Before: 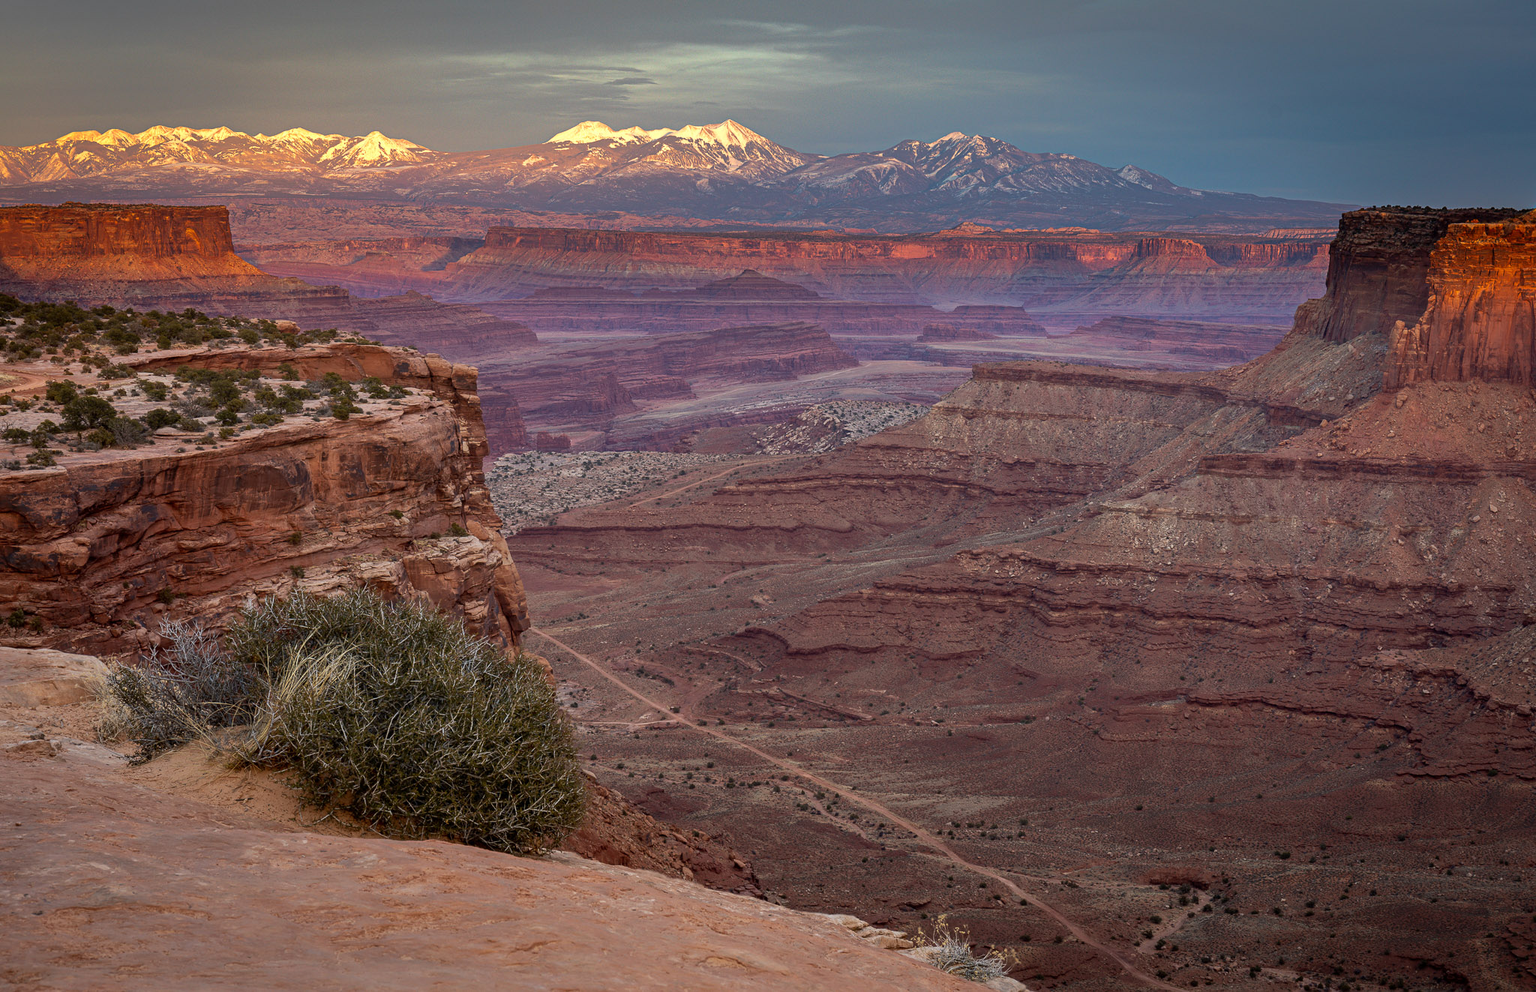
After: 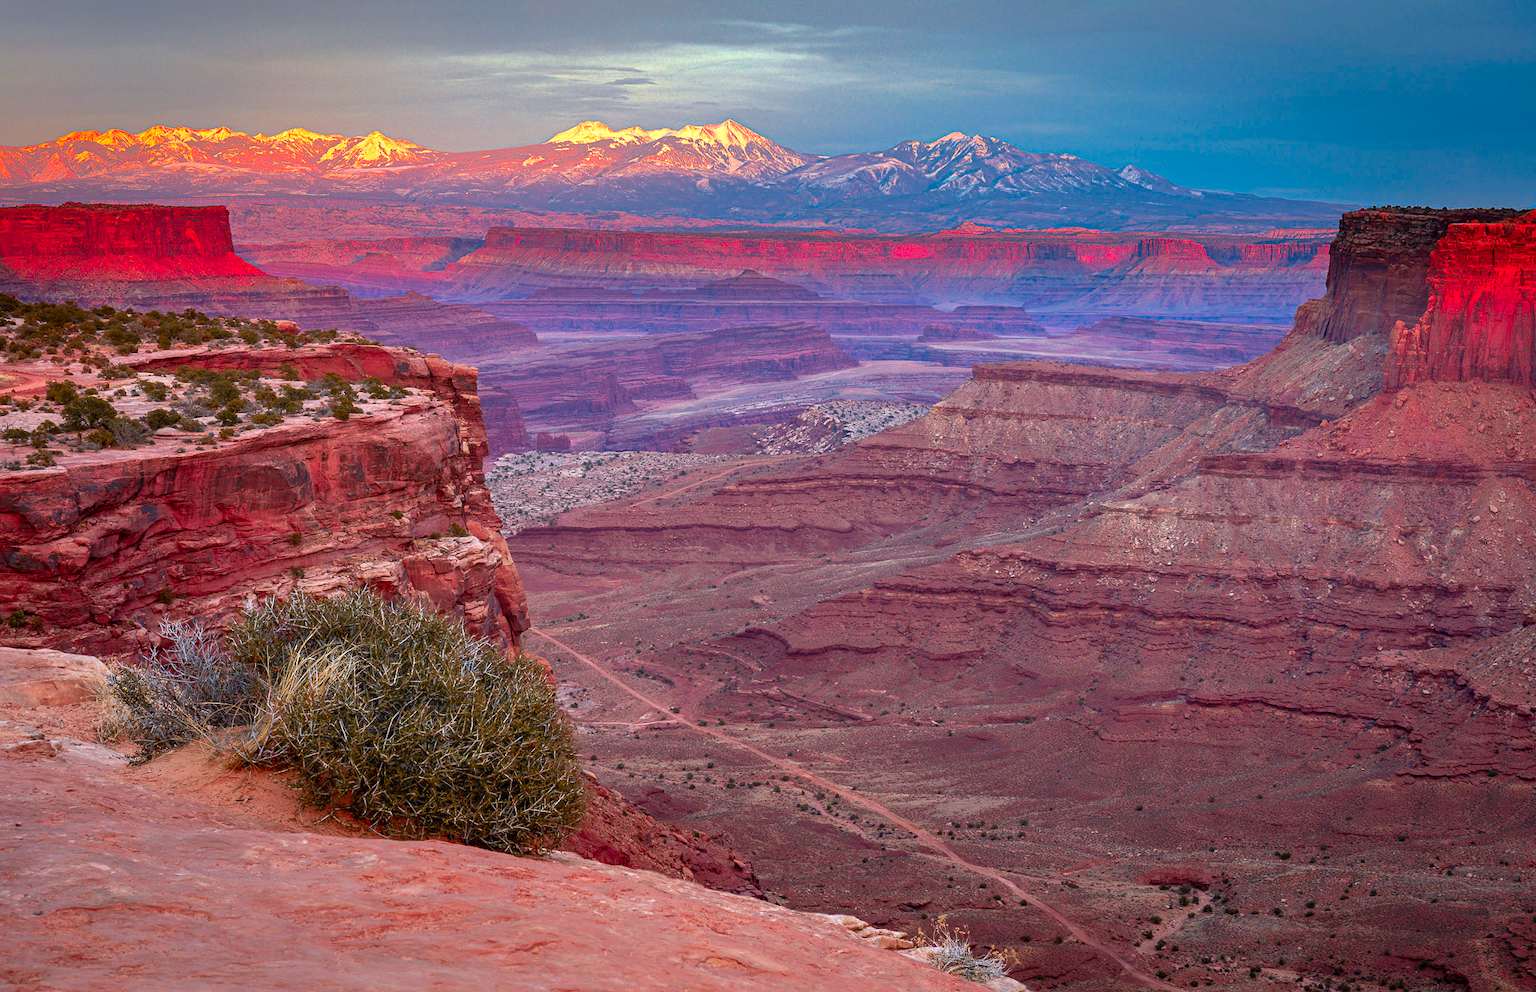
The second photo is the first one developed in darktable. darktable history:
shadows and highlights: shadows 36.73, highlights -27.94, soften with gaussian
color zones: curves: ch0 [(0.473, 0.374) (0.742, 0.784)]; ch1 [(0.354, 0.737) (0.742, 0.705)]; ch2 [(0.318, 0.421) (0.758, 0.532)]
exposure: exposure 0.761 EV, compensate highlight preservation false
color calibration: illuminant as shot in camera, x 0.358, y 0.373, temperature 4628.91 K
